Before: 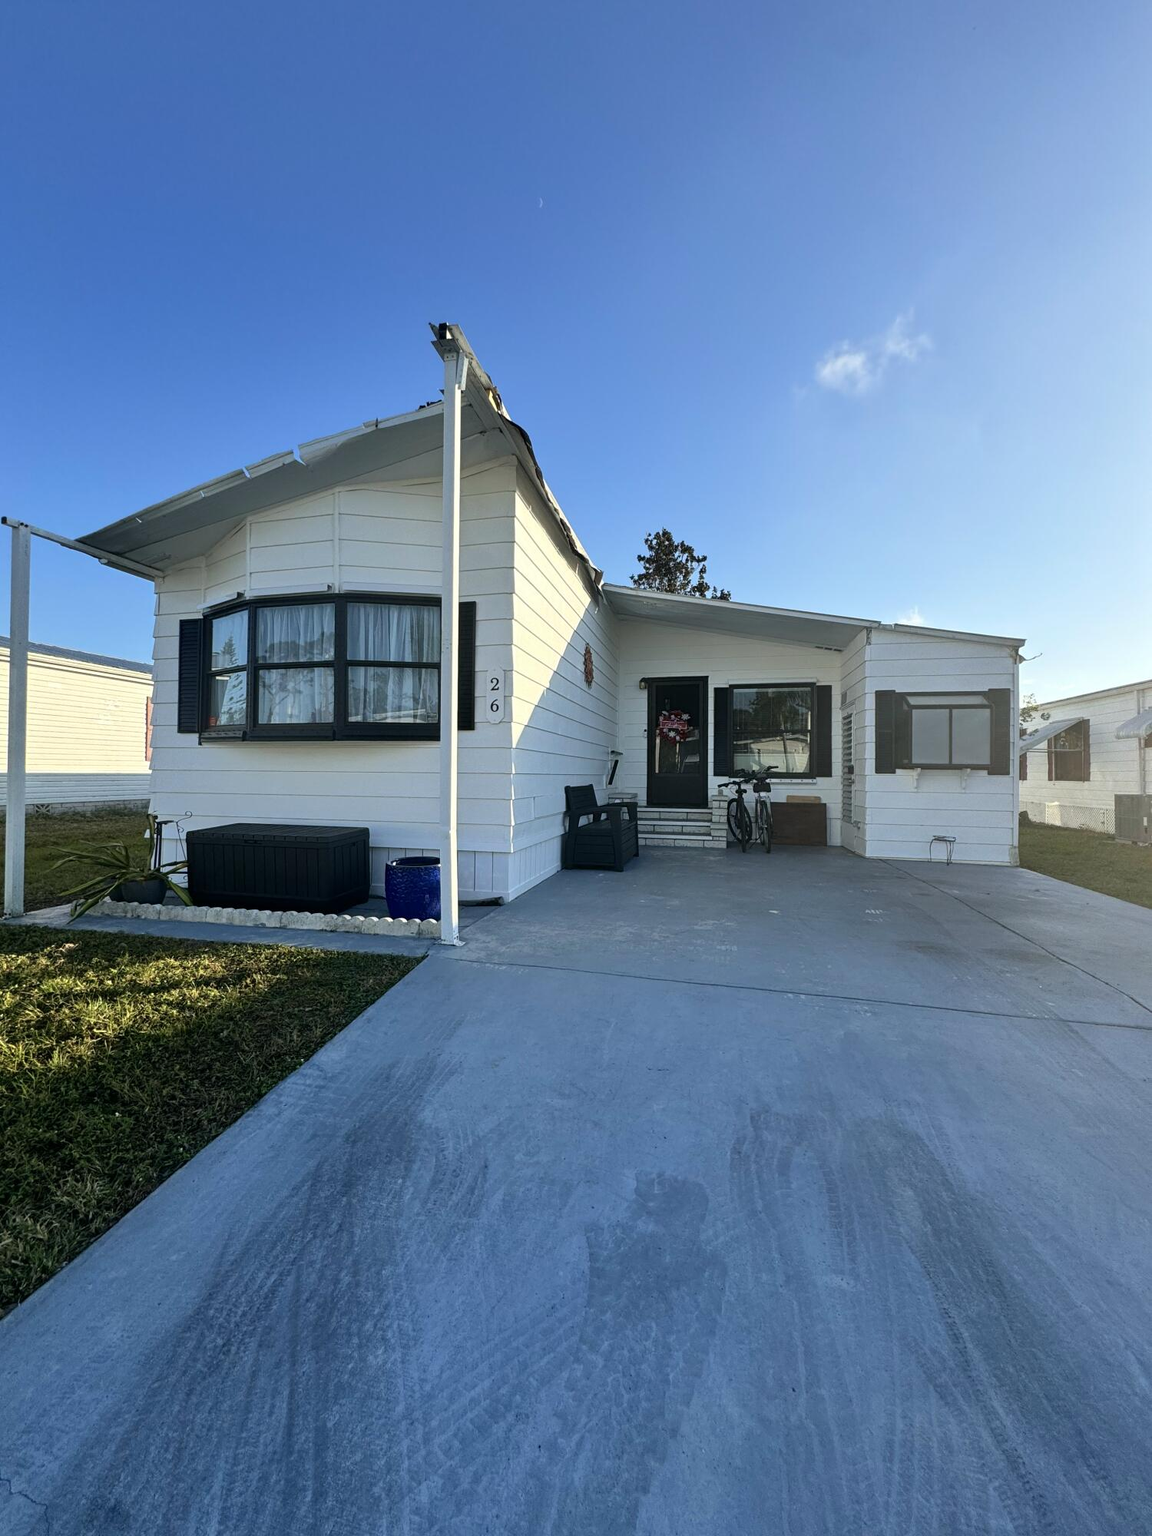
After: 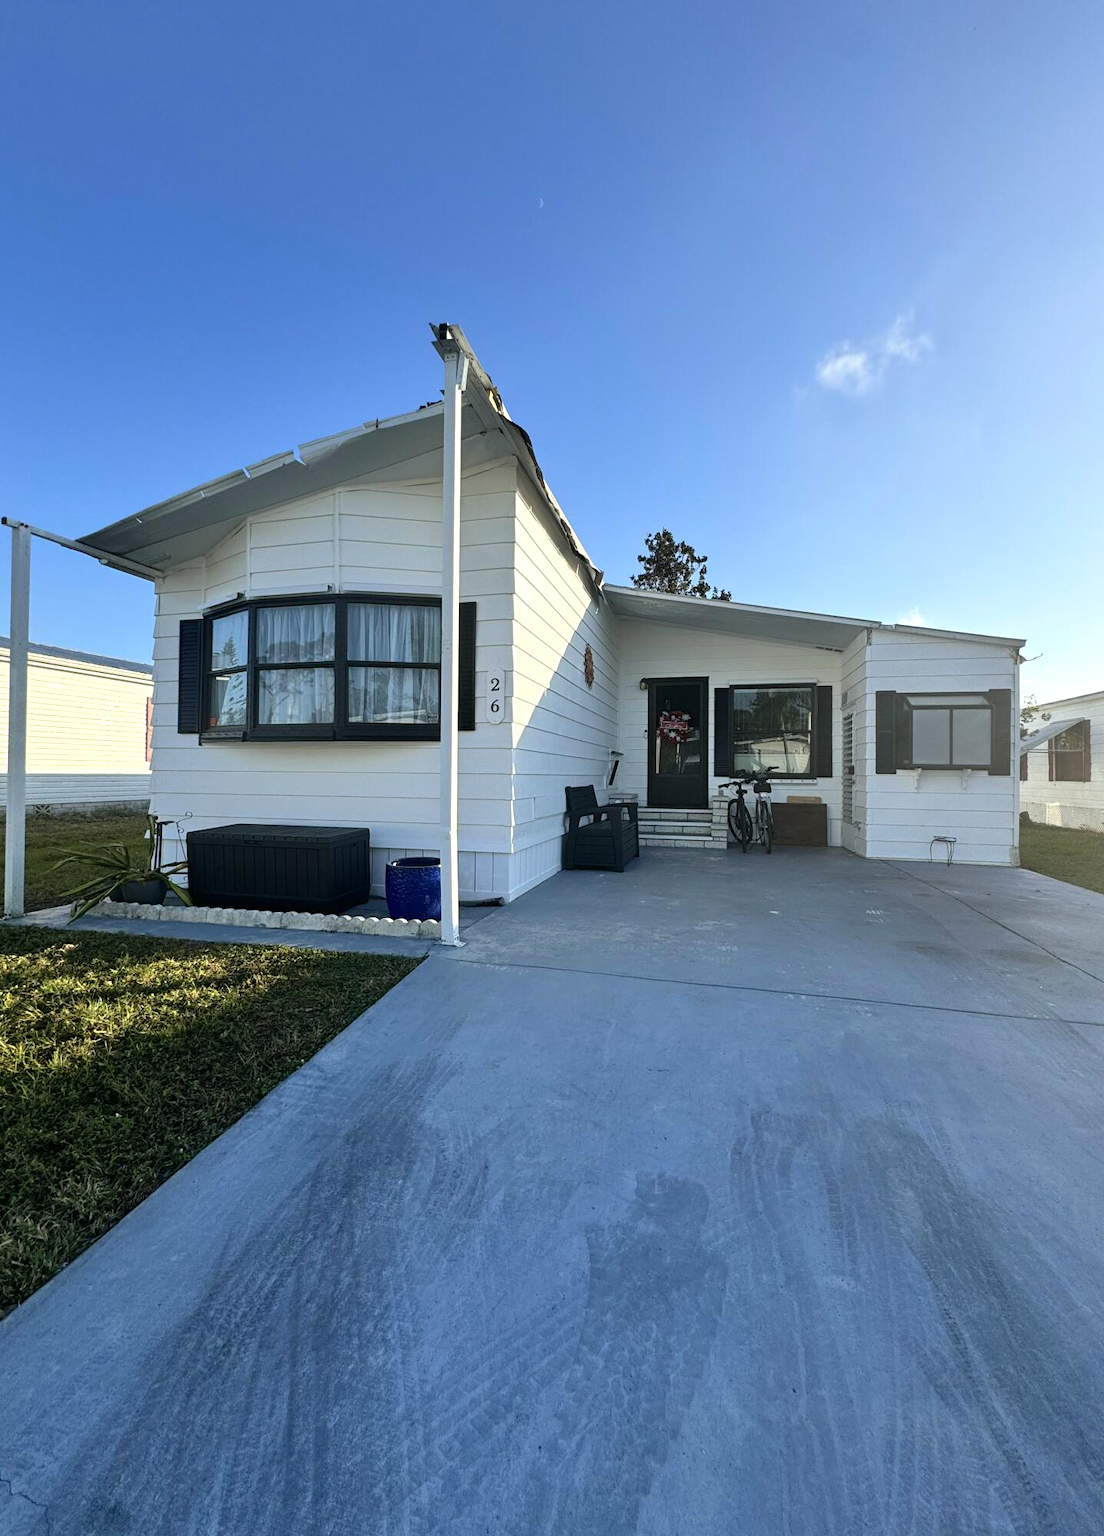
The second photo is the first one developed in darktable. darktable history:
exposure: exposure 0.207 EV, compensate highlight preservation false
crop: right 4.126%, bottom 0.031%
